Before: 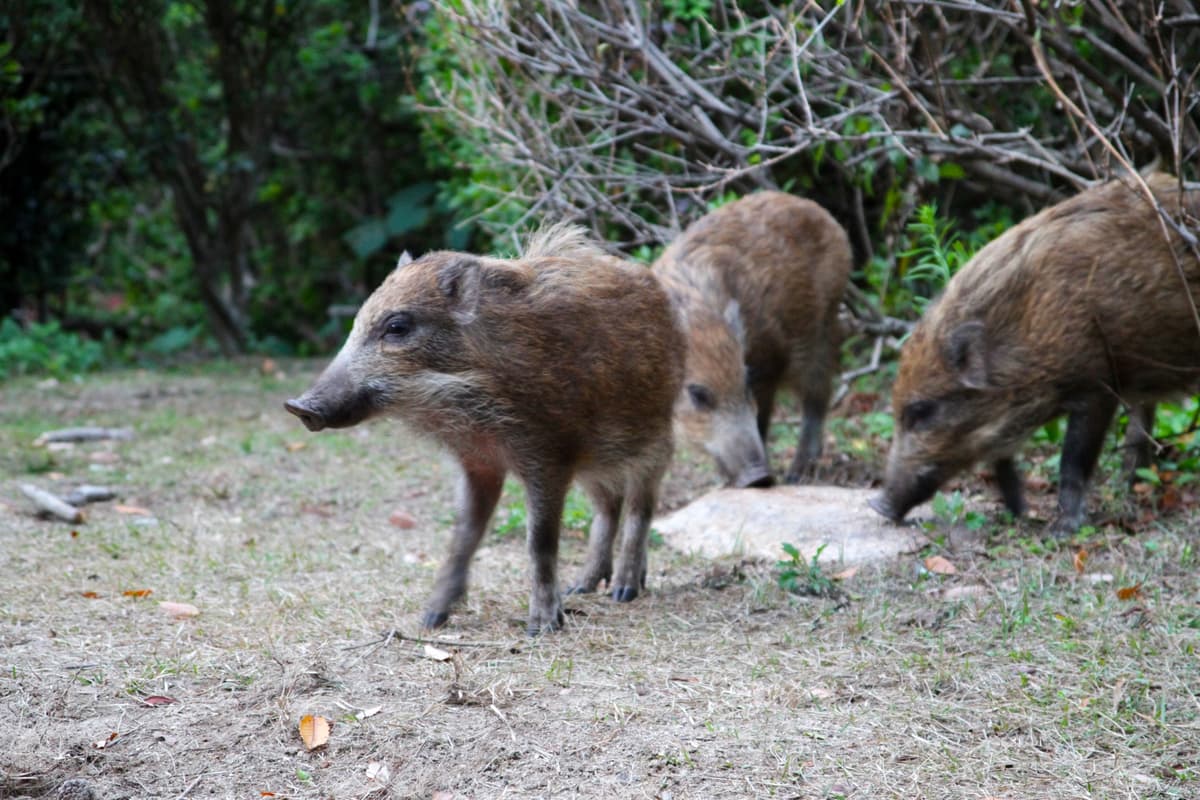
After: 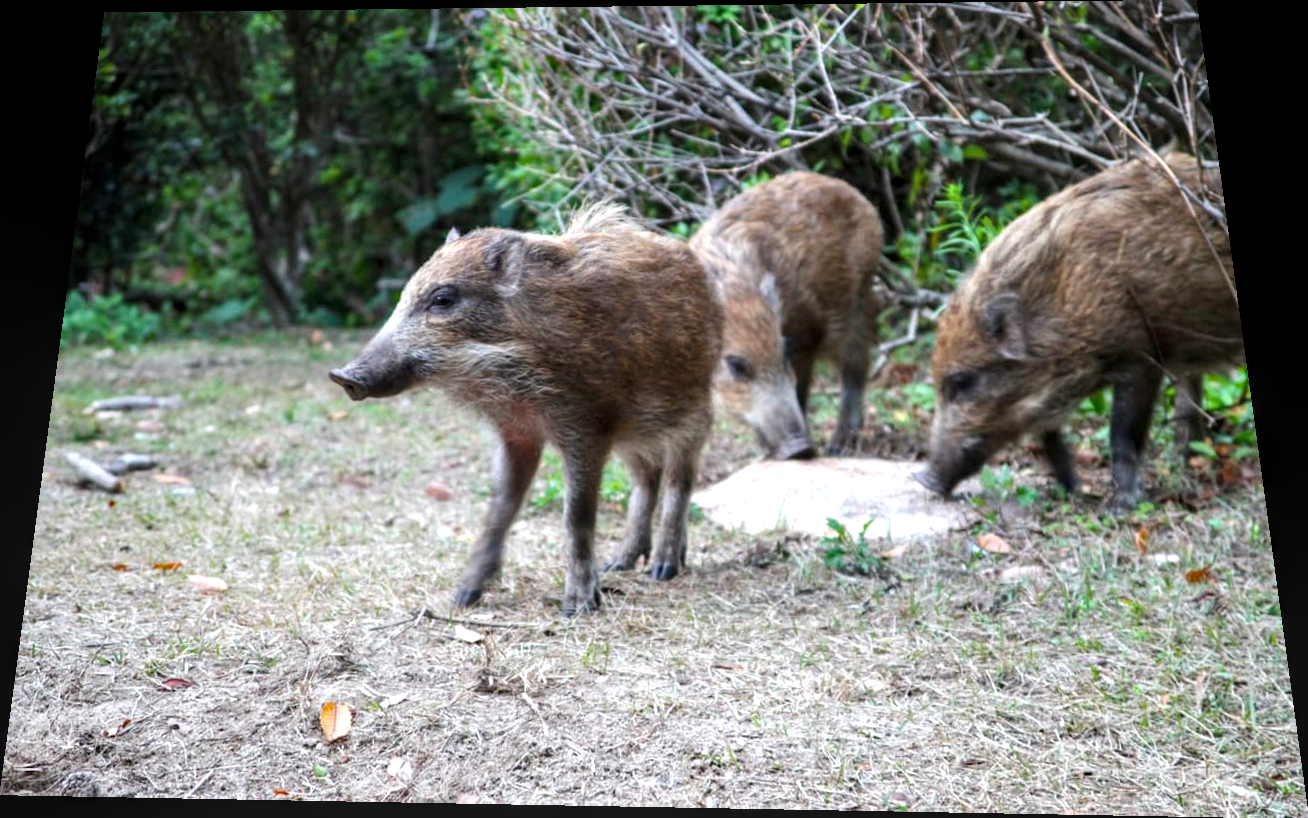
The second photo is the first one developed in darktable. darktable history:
local contrast: on, module defaults
rotate and perspective: rotation 0.128°, lens shift (vertical) -0.181, lens shift (horizontal) -0.044, shear 0.001, automatic cropping off
exposure: exposure 0.507 EV, compensate highlight preservation false
